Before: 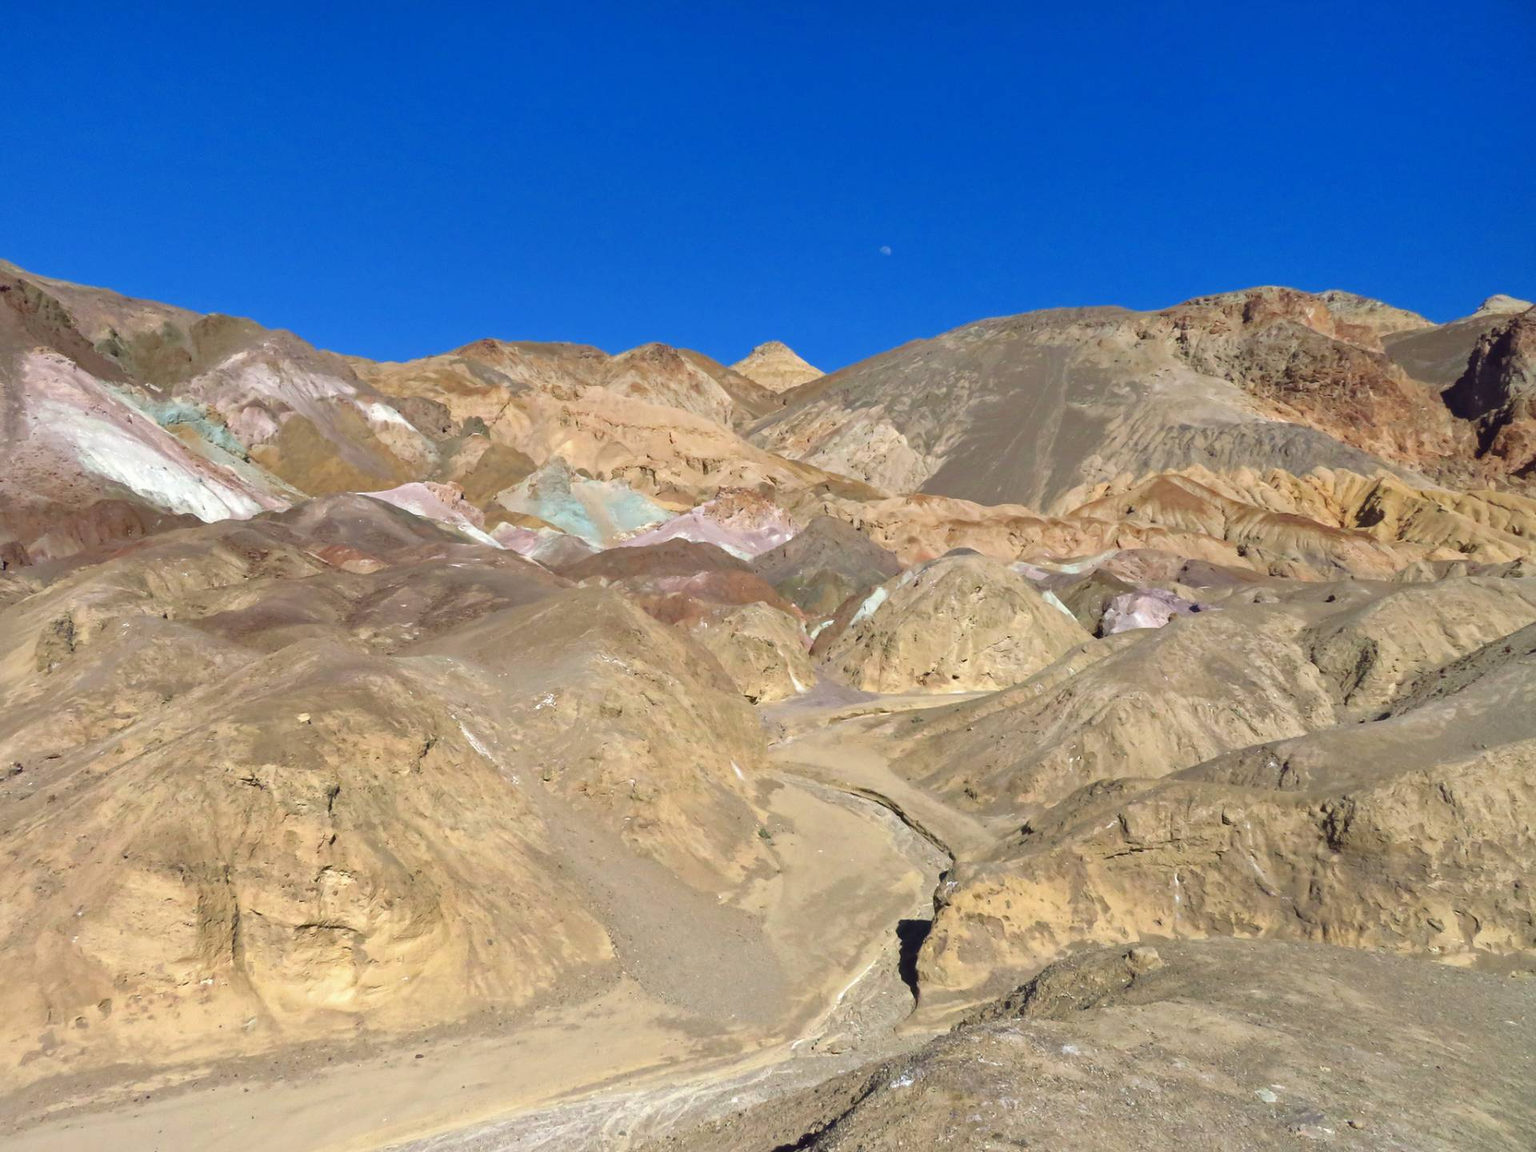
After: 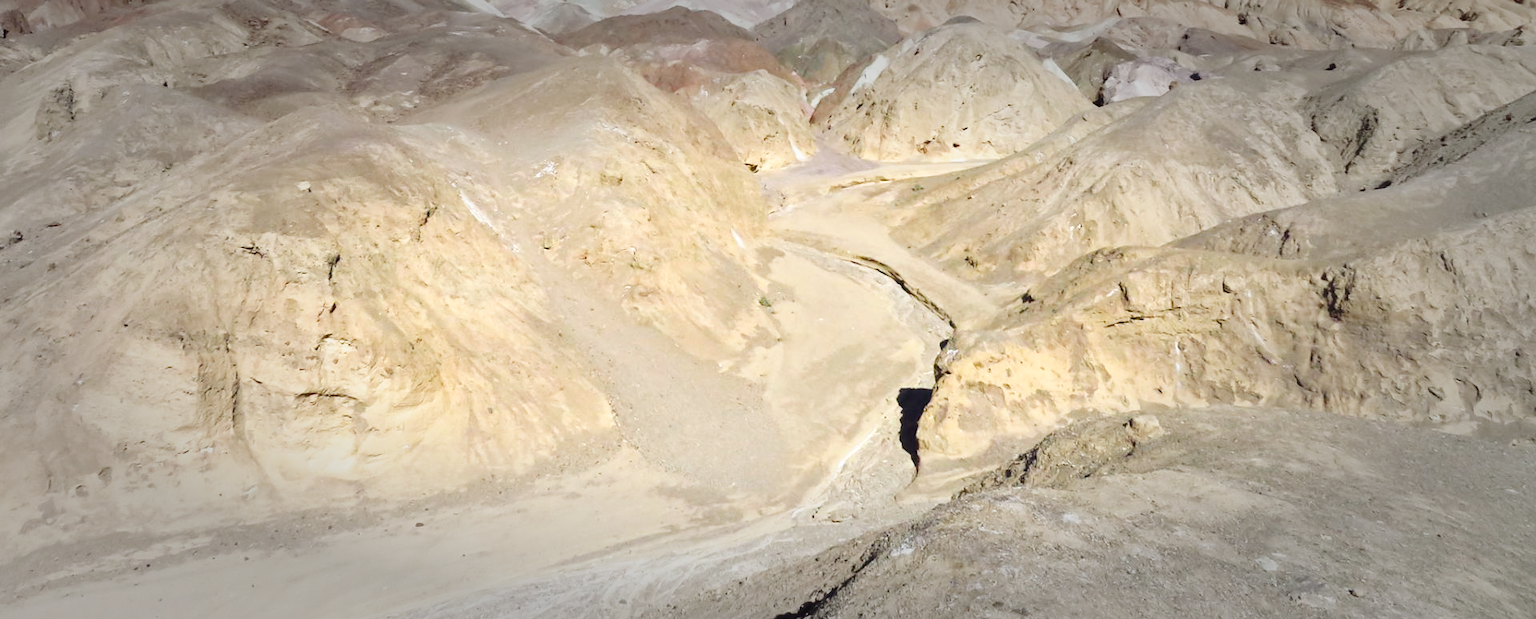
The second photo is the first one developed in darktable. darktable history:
crop and rotate: top 46.237%
tone curve: curves: ch0 [(0, 0) (0.003, 0.003) (0.011, 0.012) (0.025, 0.026) (0.044, 0.046) (0.069, 0.072) (0.1, 0.104) (0.136, 0.141) (0.177, 0.185) (0.224, 0.247) (0.277, 0.335) (0.335, 0.447) (0.399, 0.539) (0.468, 0.636) (0.543, 0.723) (0.623, 0.803) (0.709, 0.873) (0.801, 0.936) (0.898, 0.978) (1, 1)], preserve colors none
vignetting: fall-off start 48.41%, automatic ratio true, width/height ratio 1.29, unbound false
